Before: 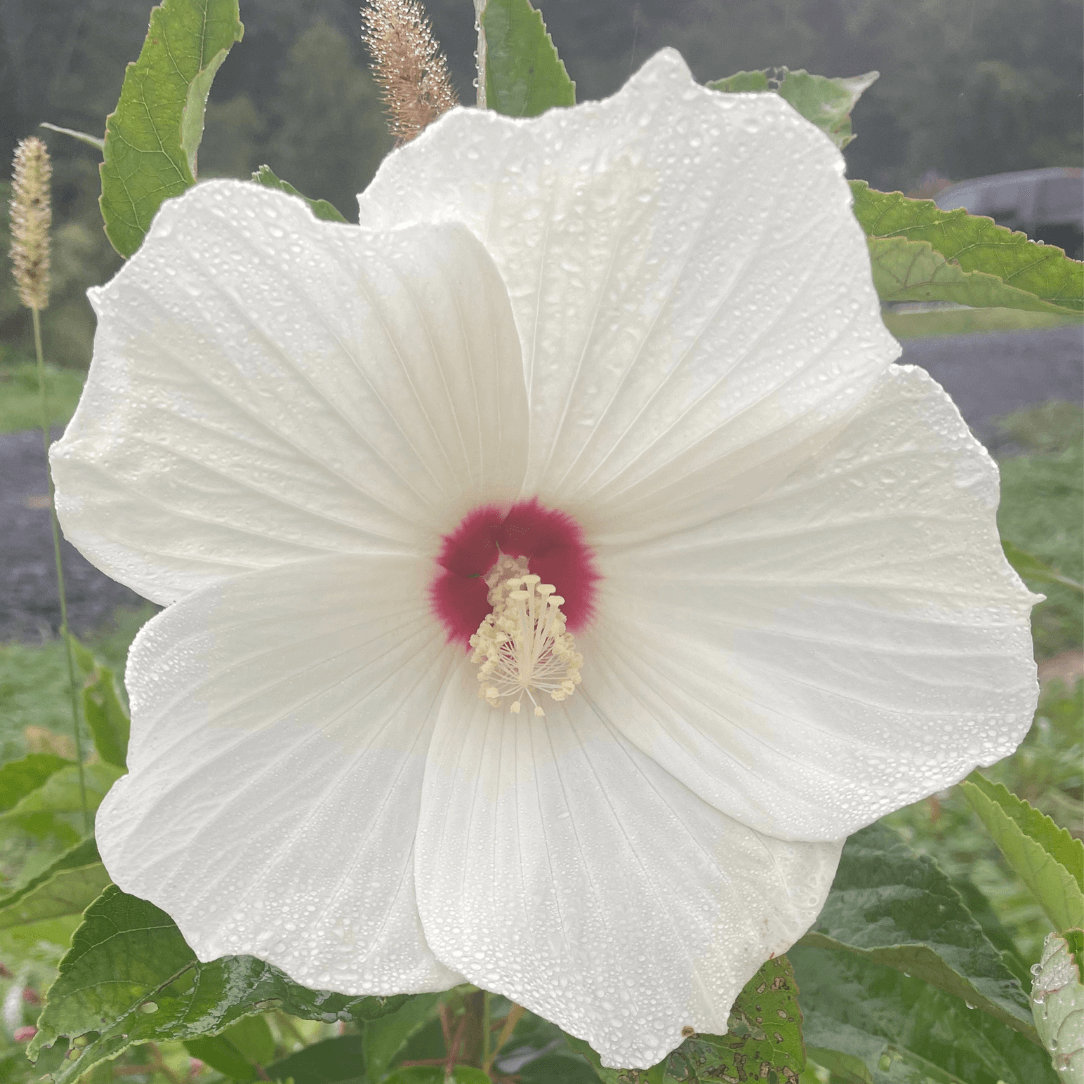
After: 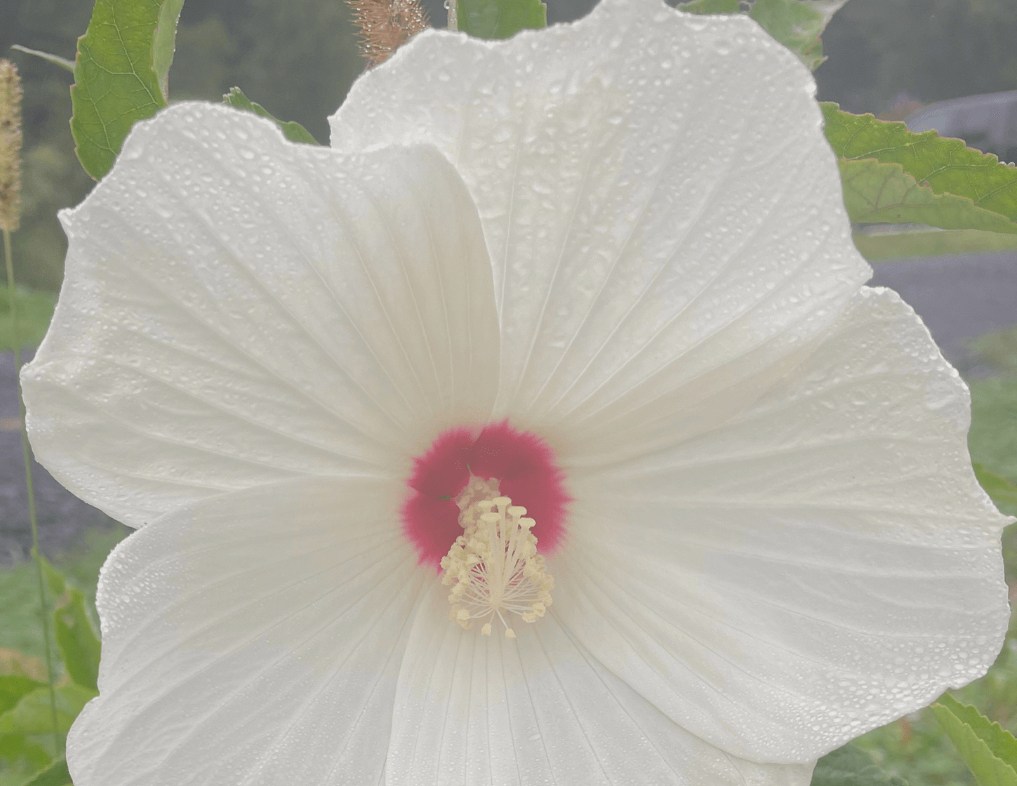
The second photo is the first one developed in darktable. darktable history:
base curve: curves: ch0 [(0, 0) (0.74, 0.67) (1, 1)]
local contrast: detail 69%
crop: left 2.737%, top 7.287%, right 3.421%, bottom 20.179%
